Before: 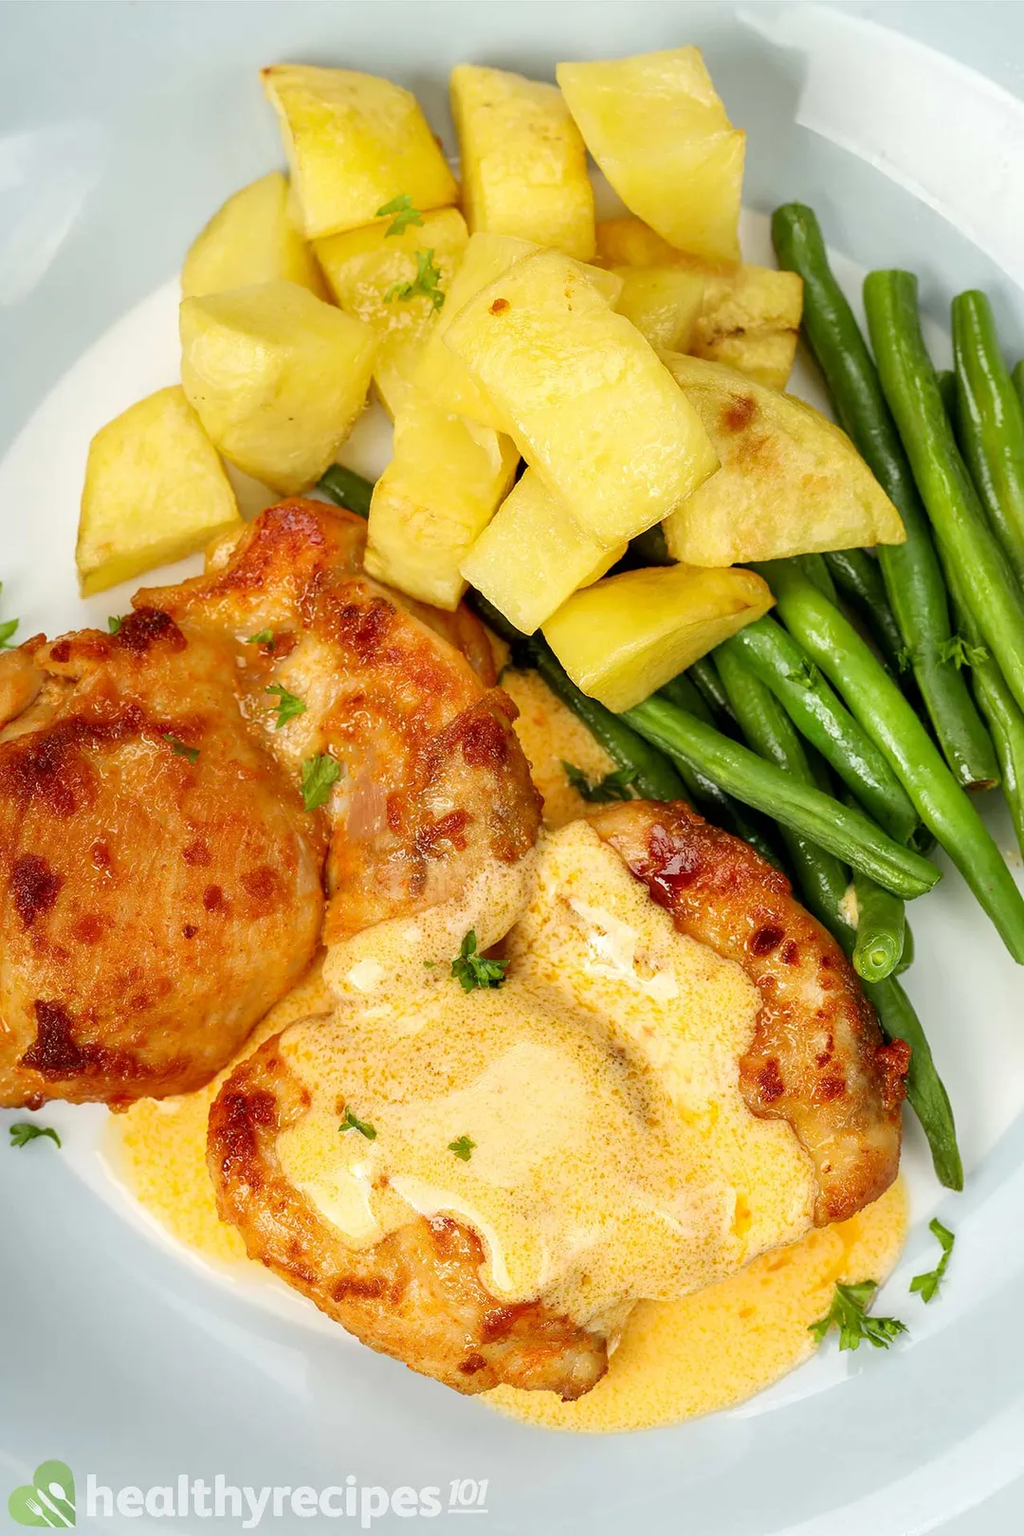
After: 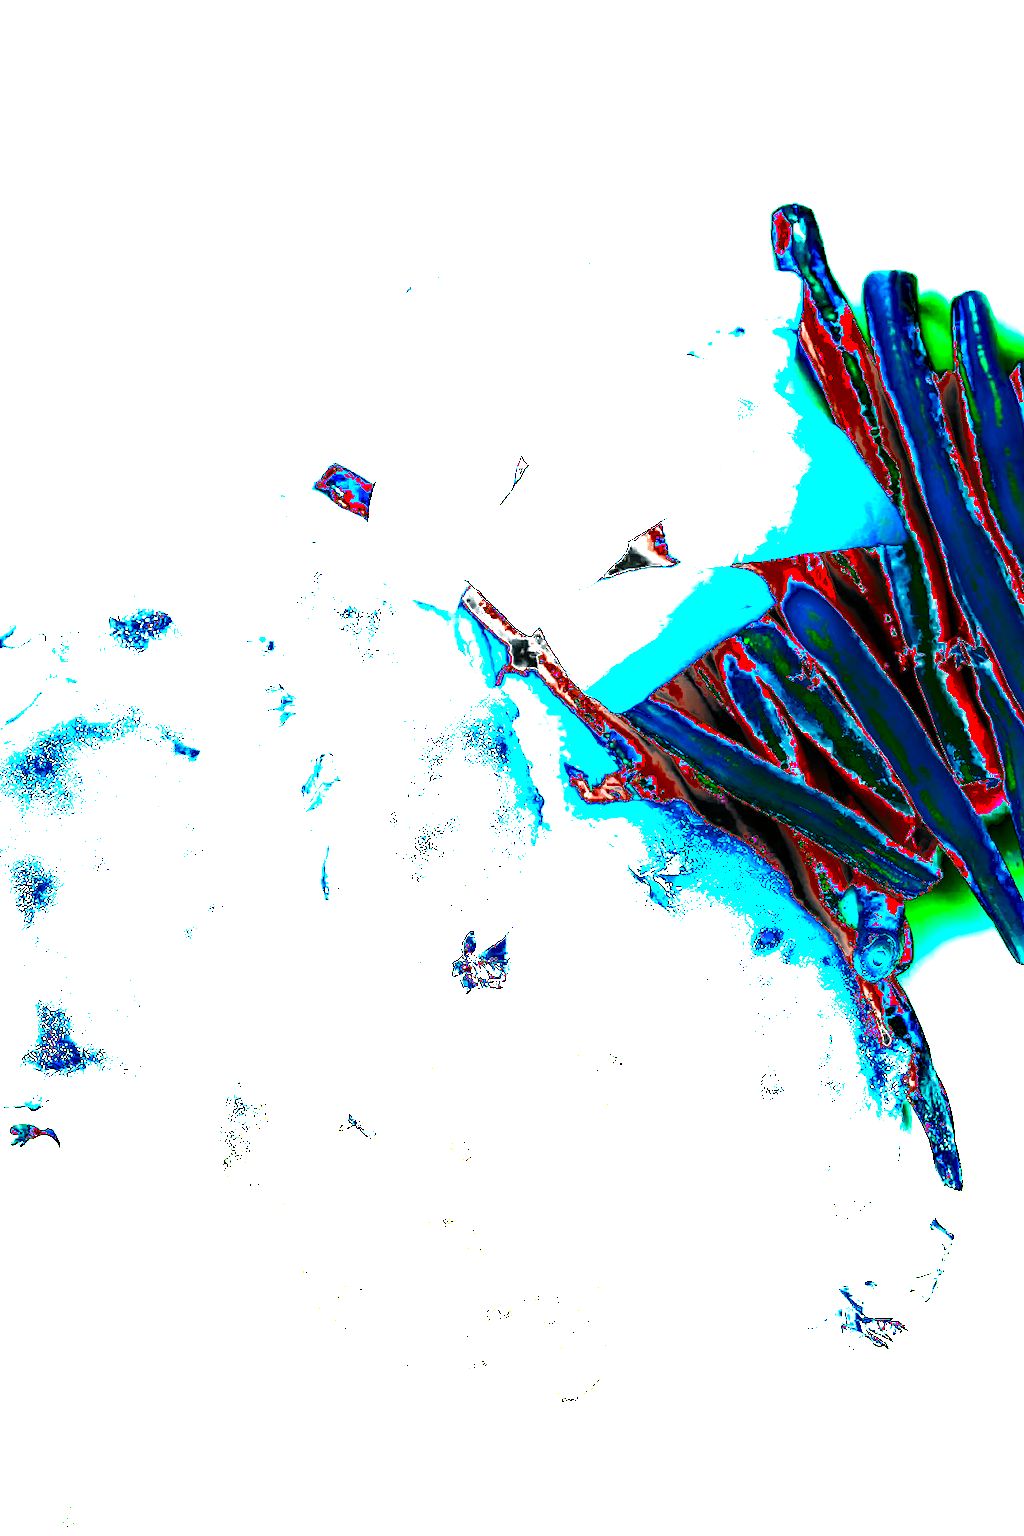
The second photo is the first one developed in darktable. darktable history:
shadows and highlights: shadows 80.73, white point adjustment -9.07, highlights -61.46, soften with gaussian
white balance: red 8, blue 8
